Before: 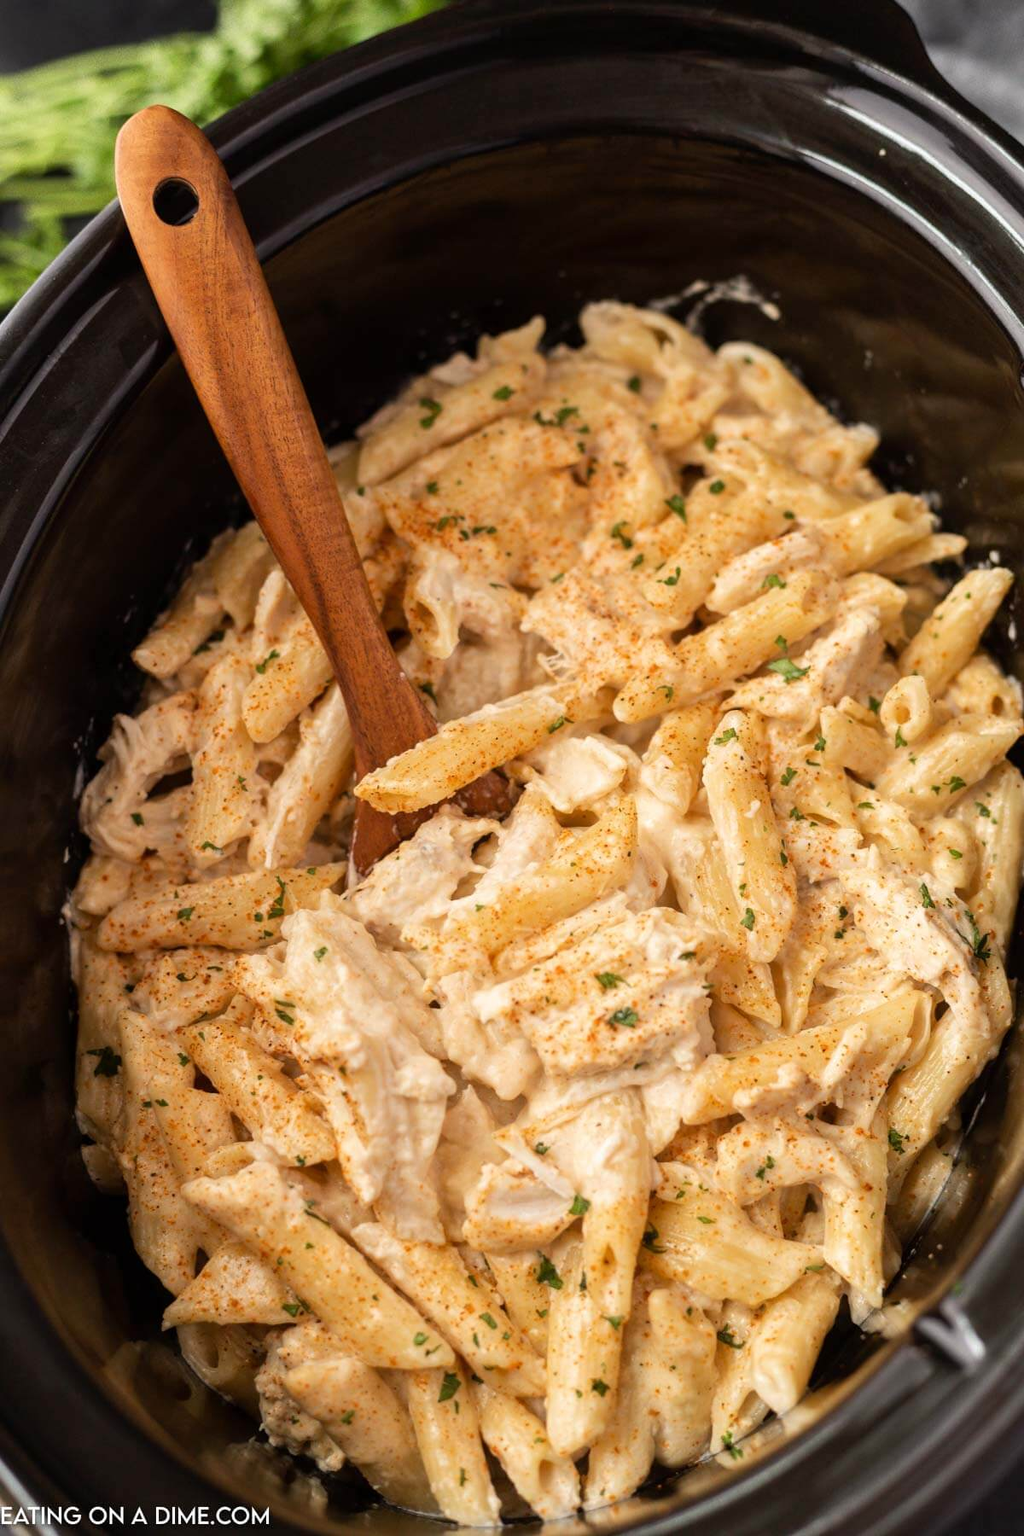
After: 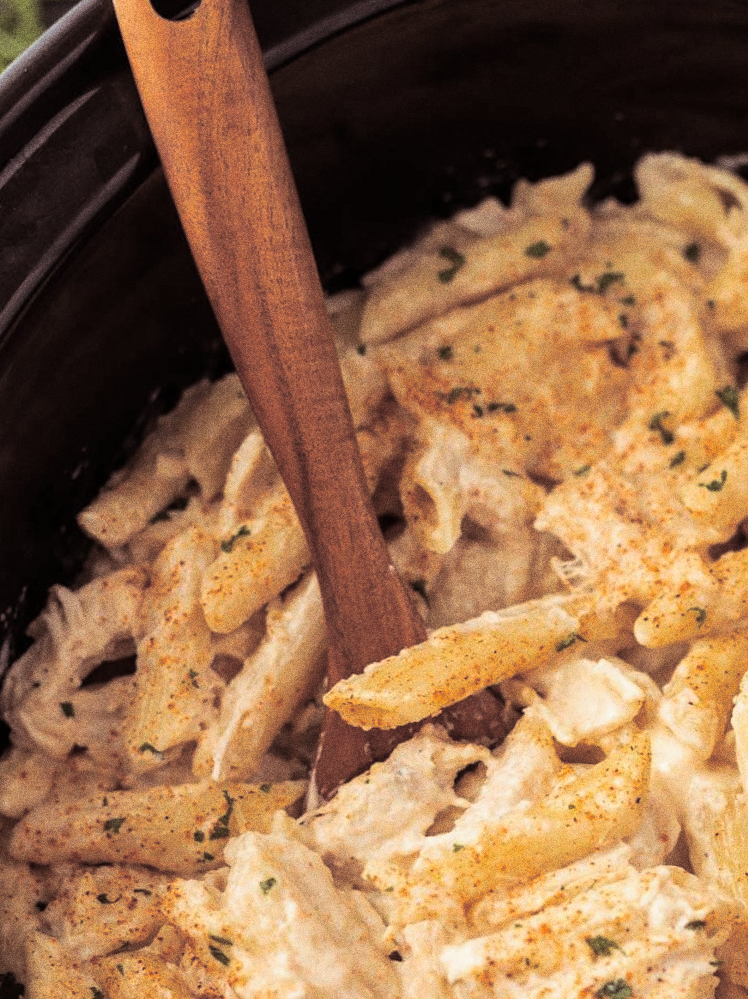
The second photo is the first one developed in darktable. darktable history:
grain: coarseness 0.09 ISO, strength 40%
crop and rotate: angle -4.99°, left 2.122%, top 6.945%, right 27.566%, bottom 30.519%
split-toning: shadows › saturation 0.24, highlights › hue 54°, highlights › saturation 0.24
